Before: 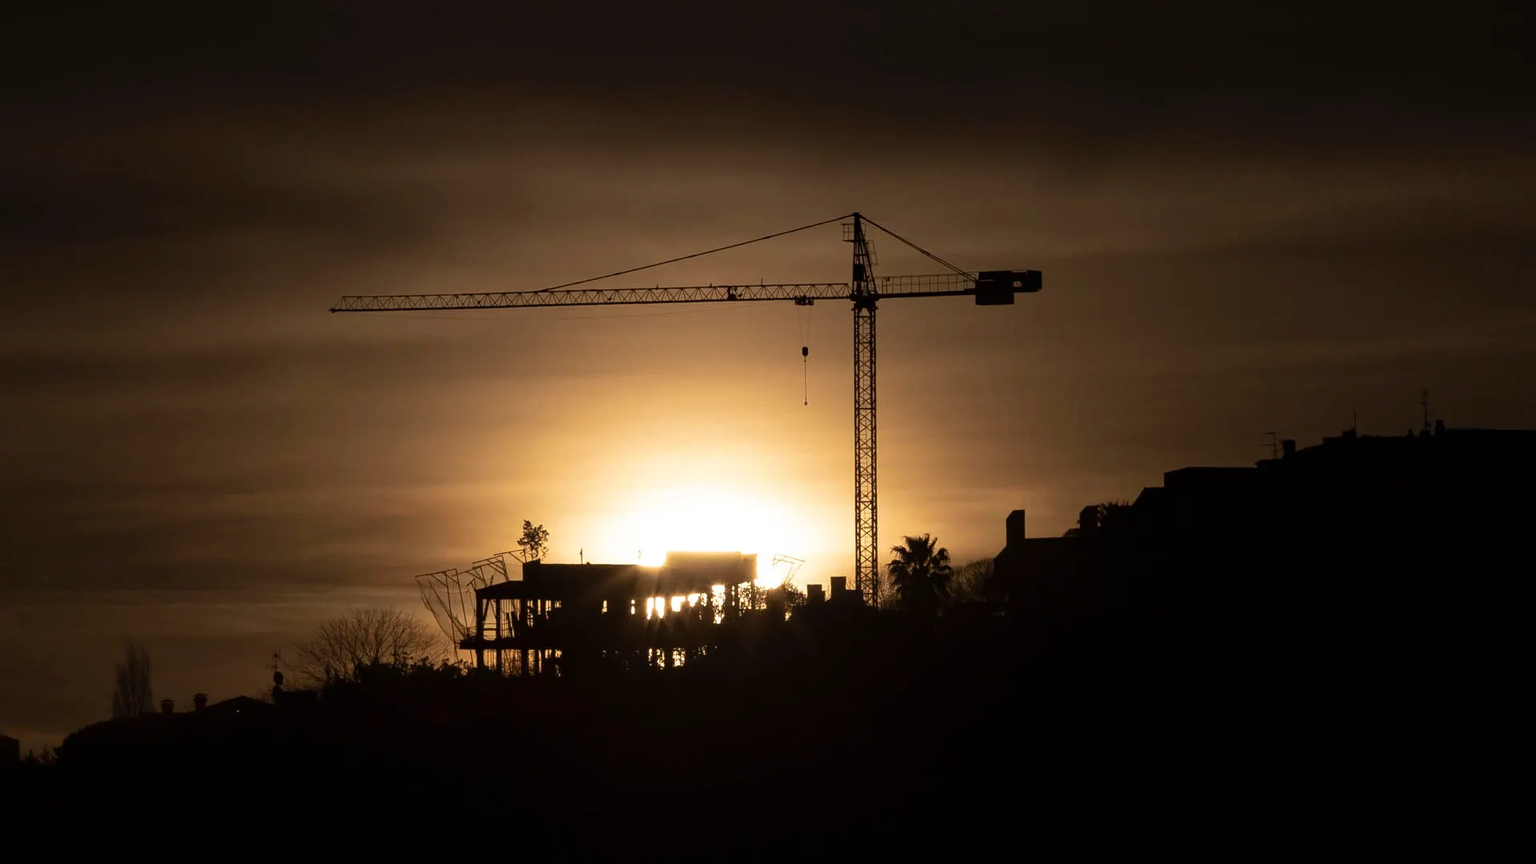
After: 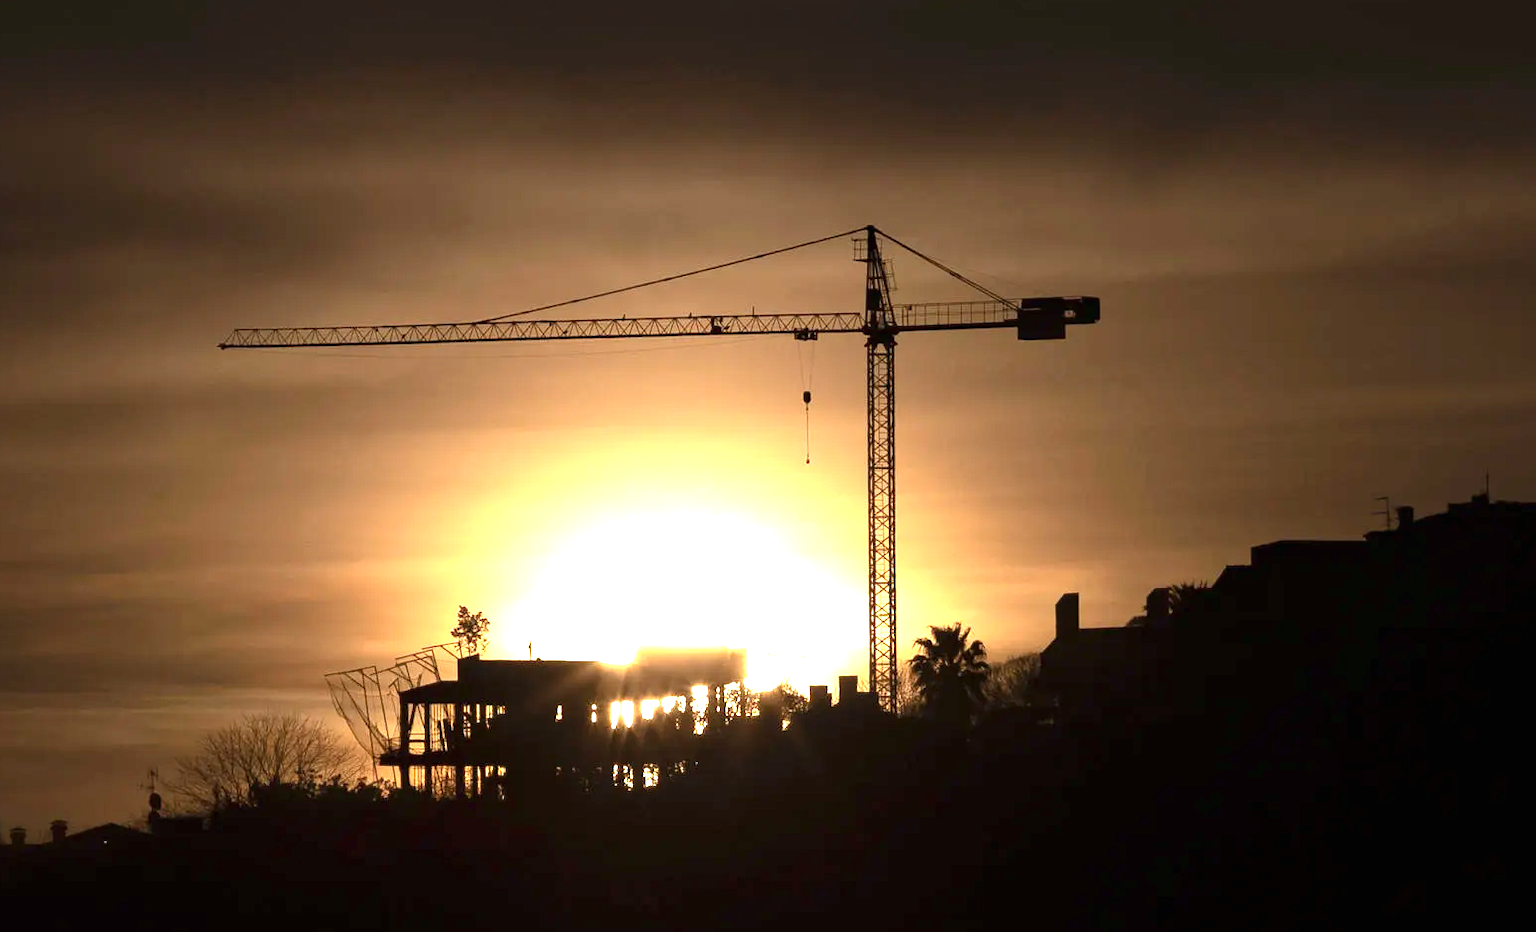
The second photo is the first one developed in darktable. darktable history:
crop: left 9.966%, top 3.573%, right 9.163%, bottom 9.116%
exposure: black level correction 0, exposure 1.287 EV, compensate highlight preservation false
